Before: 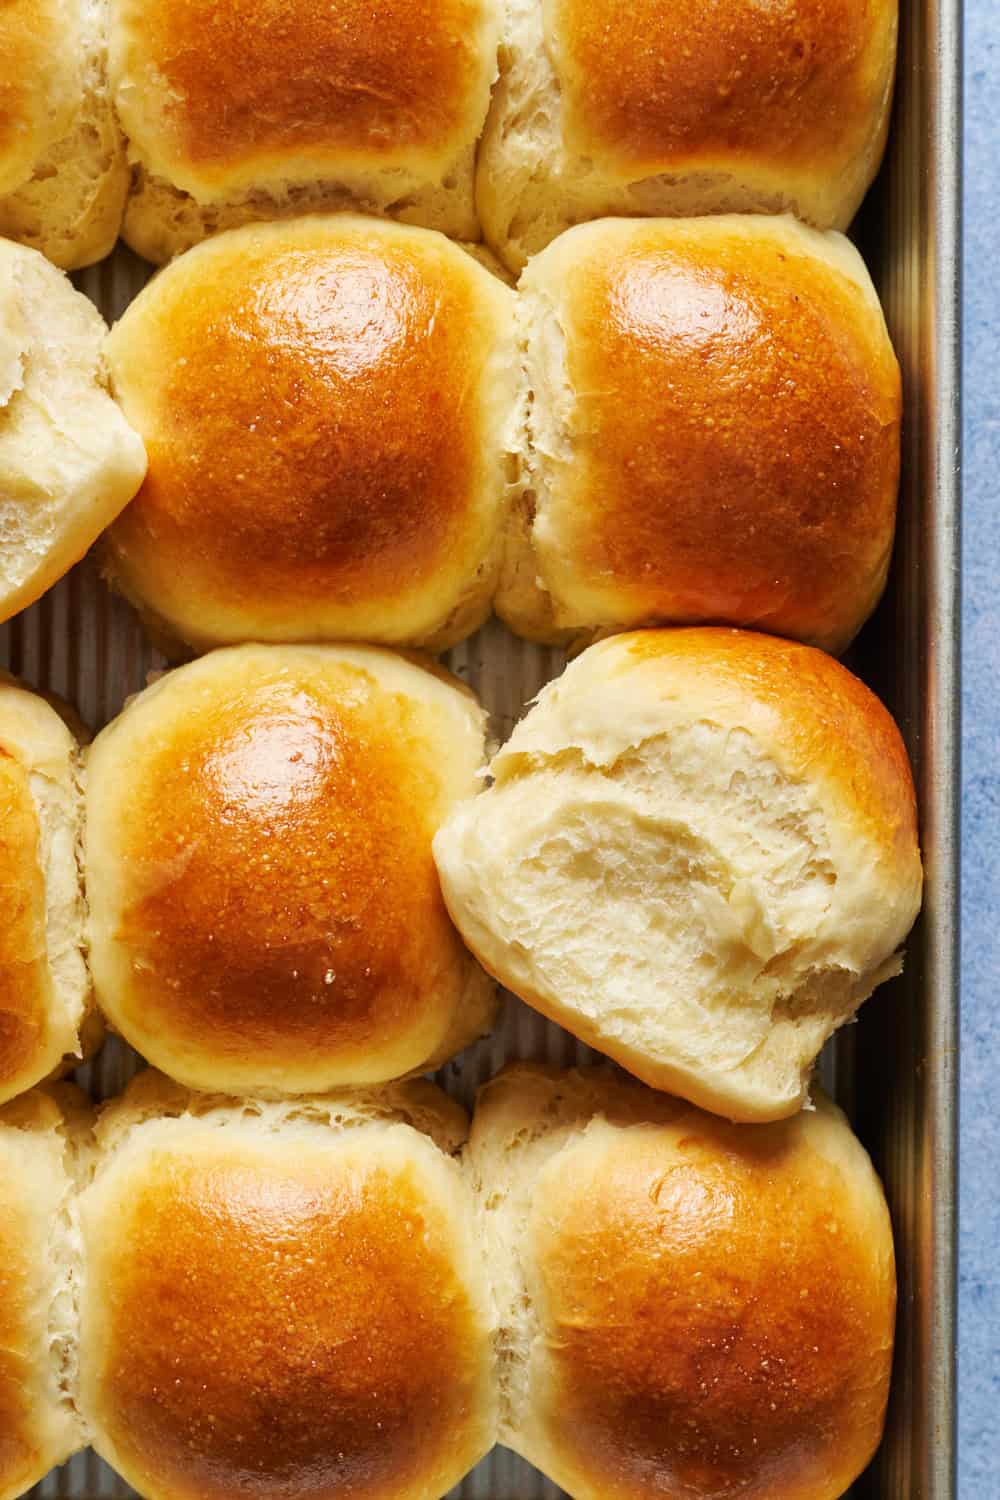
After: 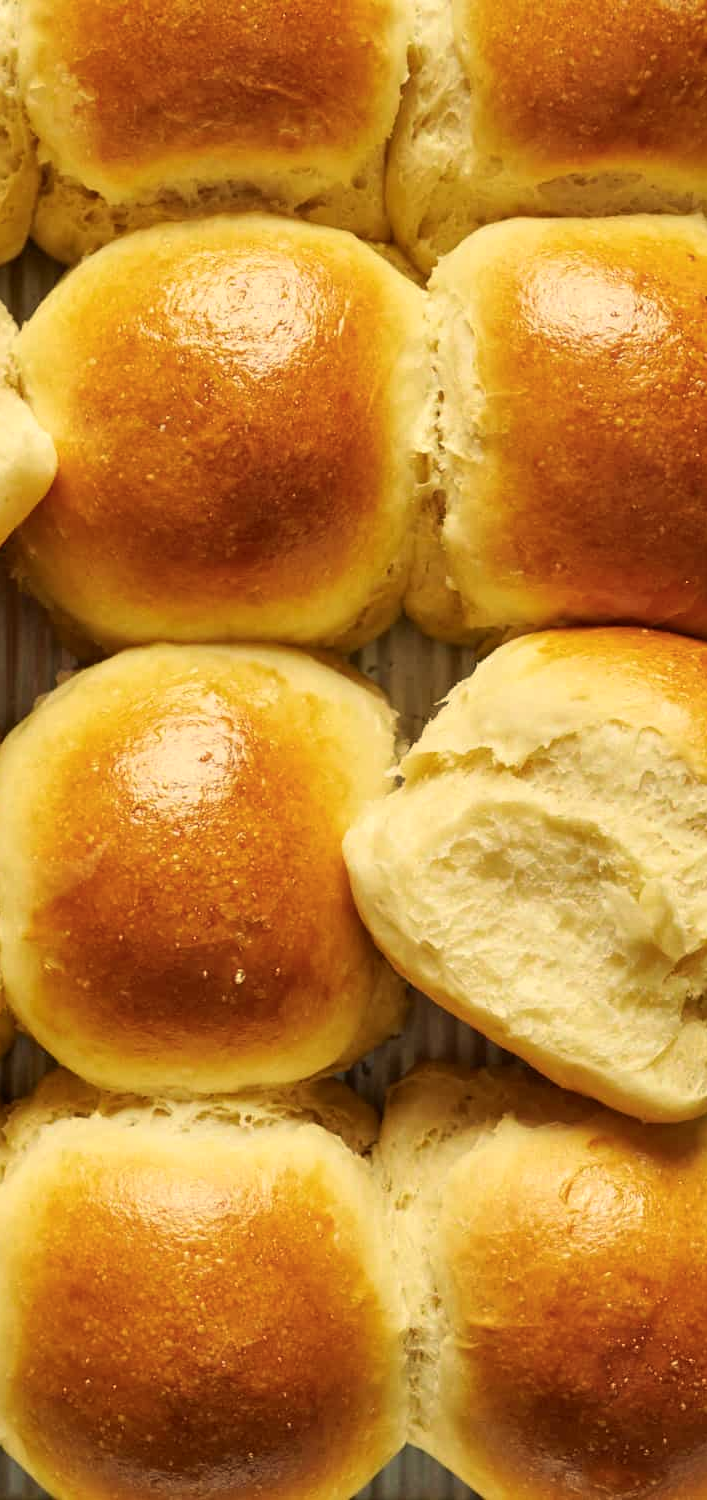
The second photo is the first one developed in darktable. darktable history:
color calibration: illuminant same as pipeline (D50), adaptation none (bypass), x 0.333, y 0.334, temperature 5018.35 K, gamut compression 2.98
crop and rotate: left 9.037%, right 20.242%
color correction: highlights a* 2.44, highlights b* 22.88
